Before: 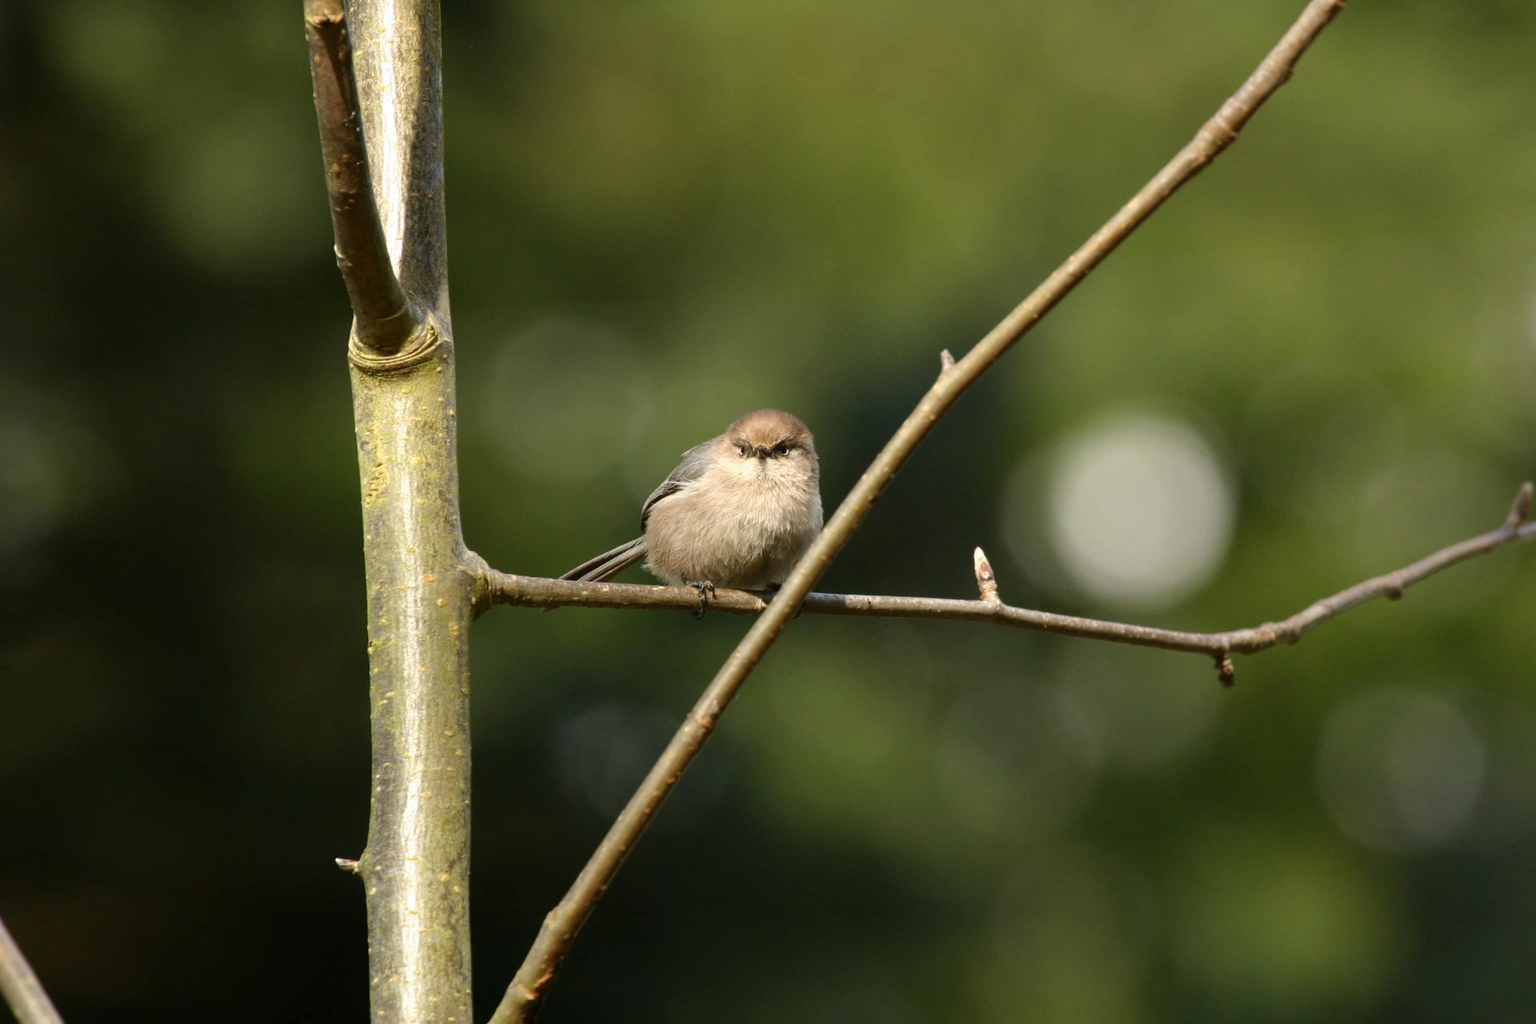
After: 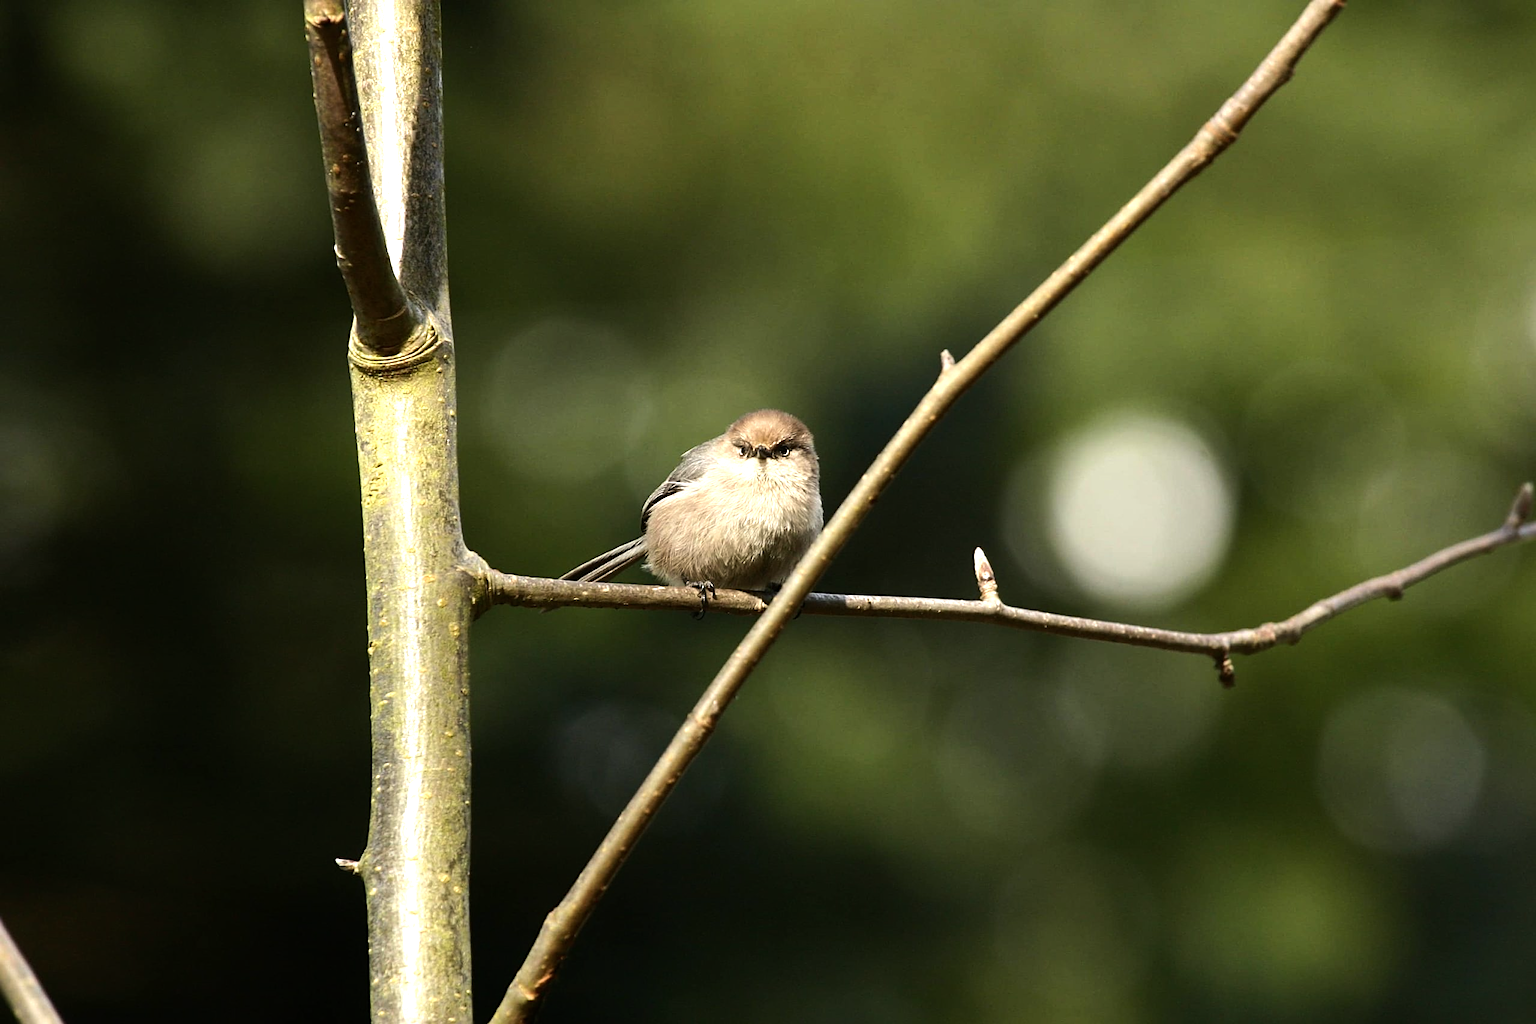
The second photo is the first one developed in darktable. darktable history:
sharpen: on, module defaults
tone equalizer: -8 EV -0.75 EV, -7 EV -0.7 EV, -6 EV -0.6 EV, -5 EV -0.4 EV, -3 EV 0.4 EV, -2 EV 0.6 EV, -1 EV 0.7 EV, +0 EV 0.75 EV, edges refinement/feathering 500, mask exposure compensation -1.57 EV, preserve details no
